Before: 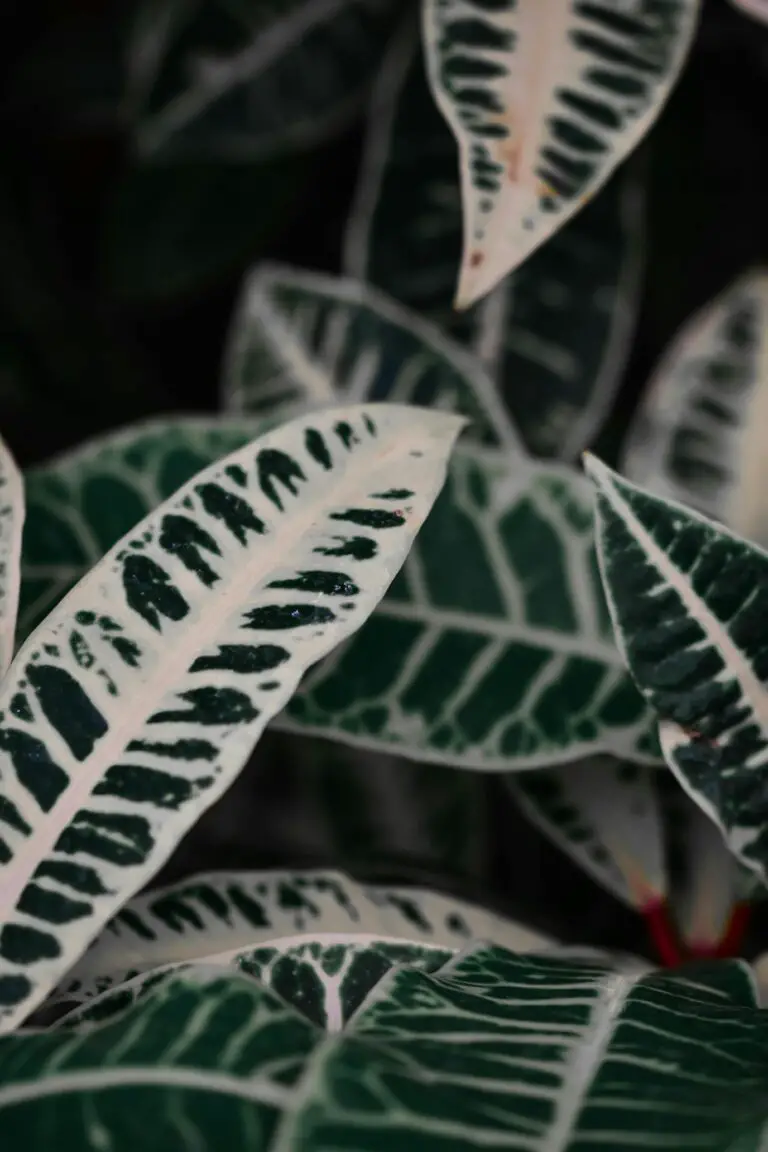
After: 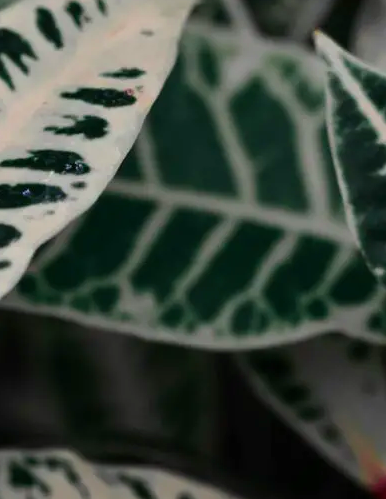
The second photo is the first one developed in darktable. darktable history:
crop: left 35.03%, top 36.625%, right 14.663%, bottom 20.057%
velvia: on, module defaults
